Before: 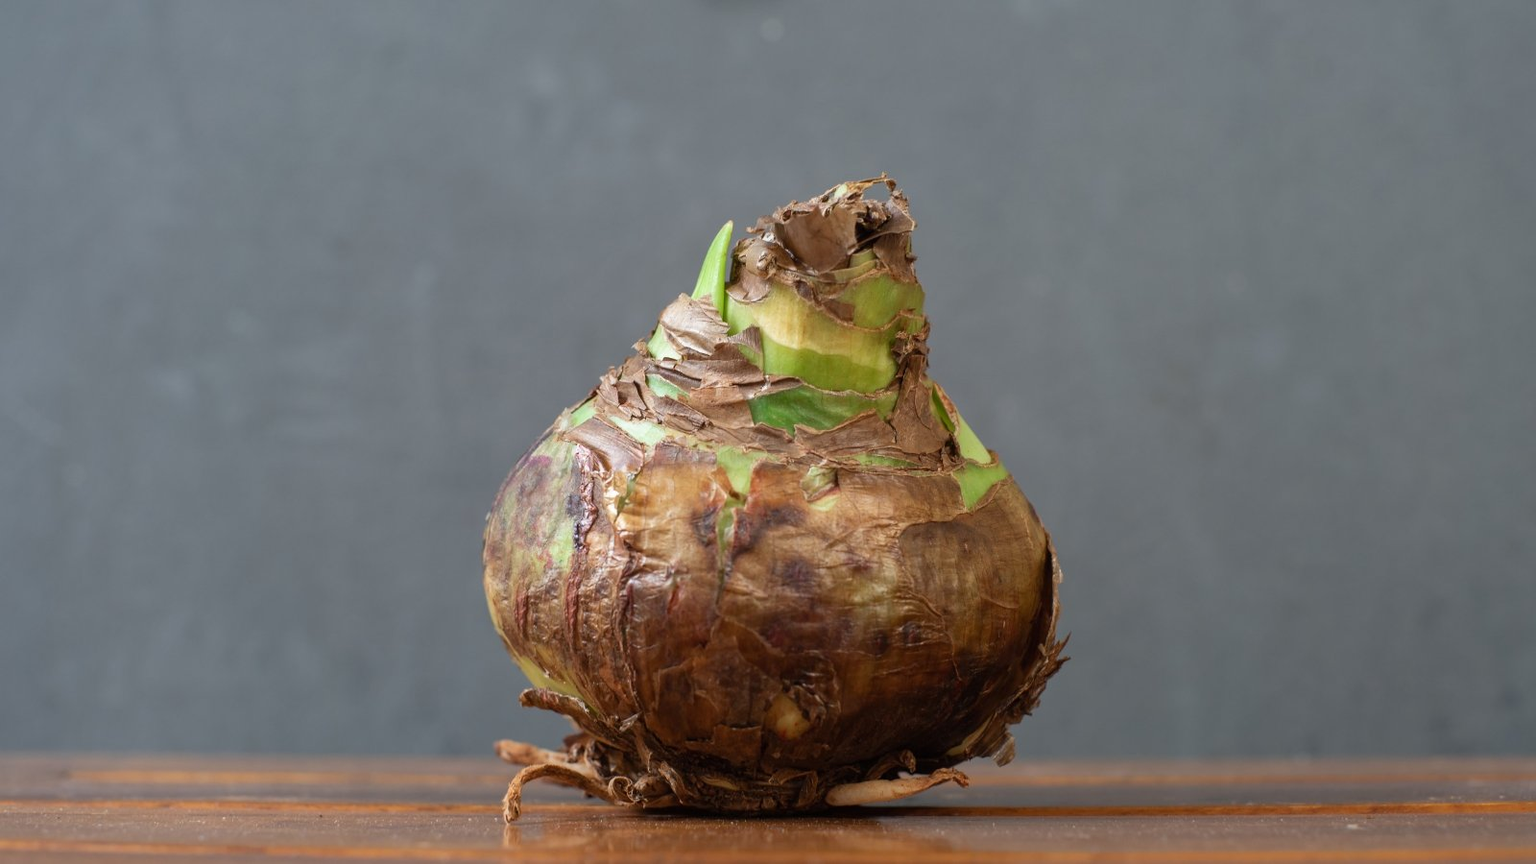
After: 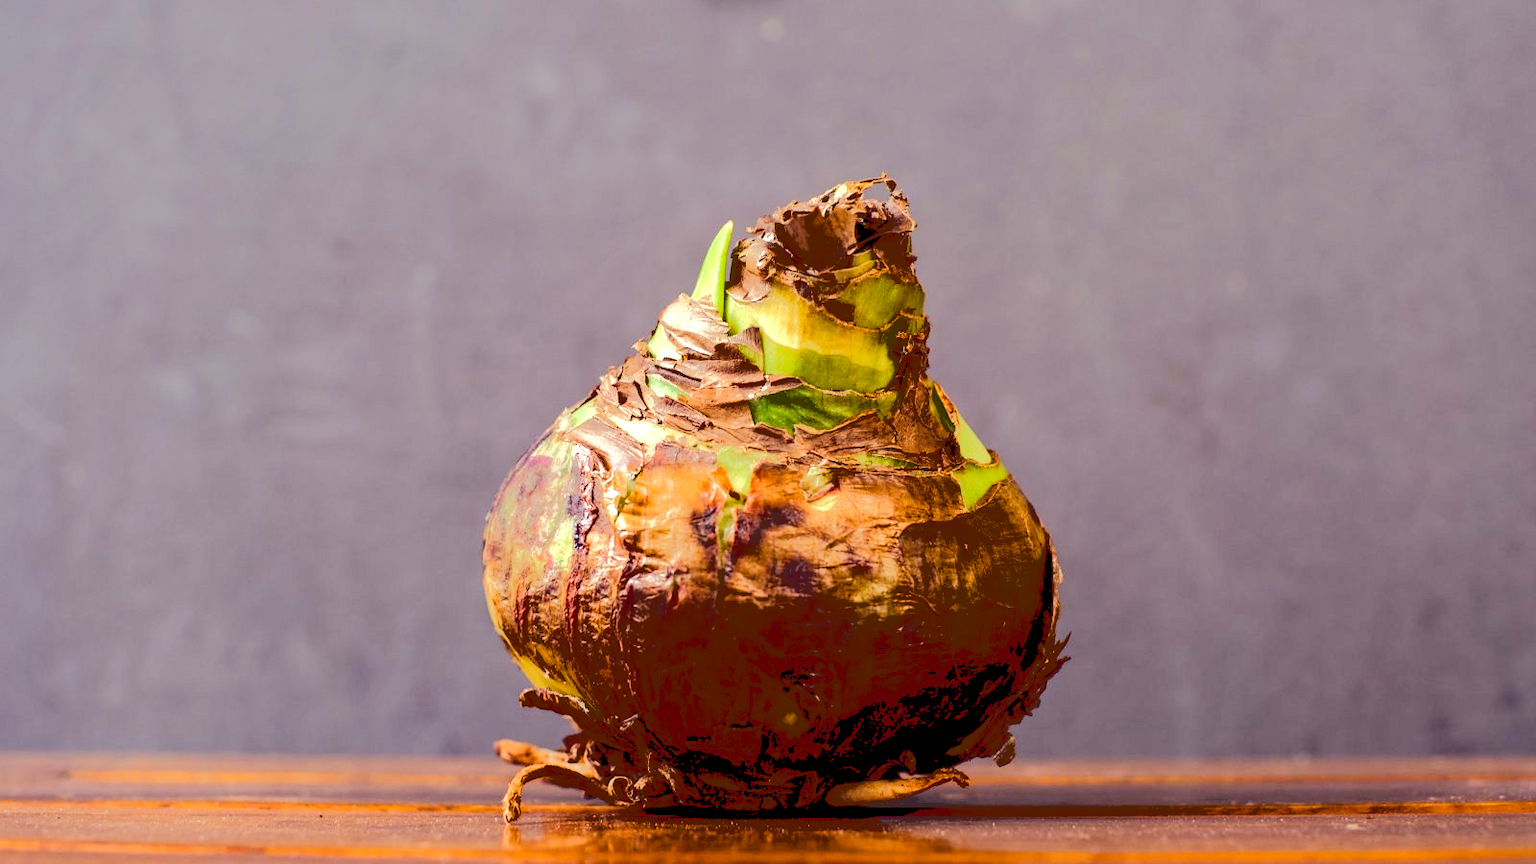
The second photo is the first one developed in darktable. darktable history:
color balance rgb: shadows lift › luminance -21.66%, shadows lift › chroma 8.98%, shadows lift › hue 283.37°, power › chroma 1.55%, power › hue 25.59°, highlights gain › luminance 6.08%, highlights gain › chroma 2.55%, highlights gain › hue 90°, global offset › luminance -0.87%, perceptual saturation grading › global saturation 27.49%, perceptual saturation grading › highlights -28.39%, perceptual saturation grading › mid-tones 15.22%, perceptual saturation grading › shadows 33.98%, perceptual brilliance grading › highlights 10%, perceptual brilliance grading › mid-tones 5%
base curve: curves: ch0 [(0.065, 0.026) (0.236, 0.358) (0.53, 0.546) (0.777, 0.841) (0.924, 0.992)], preserve colors average RGB
